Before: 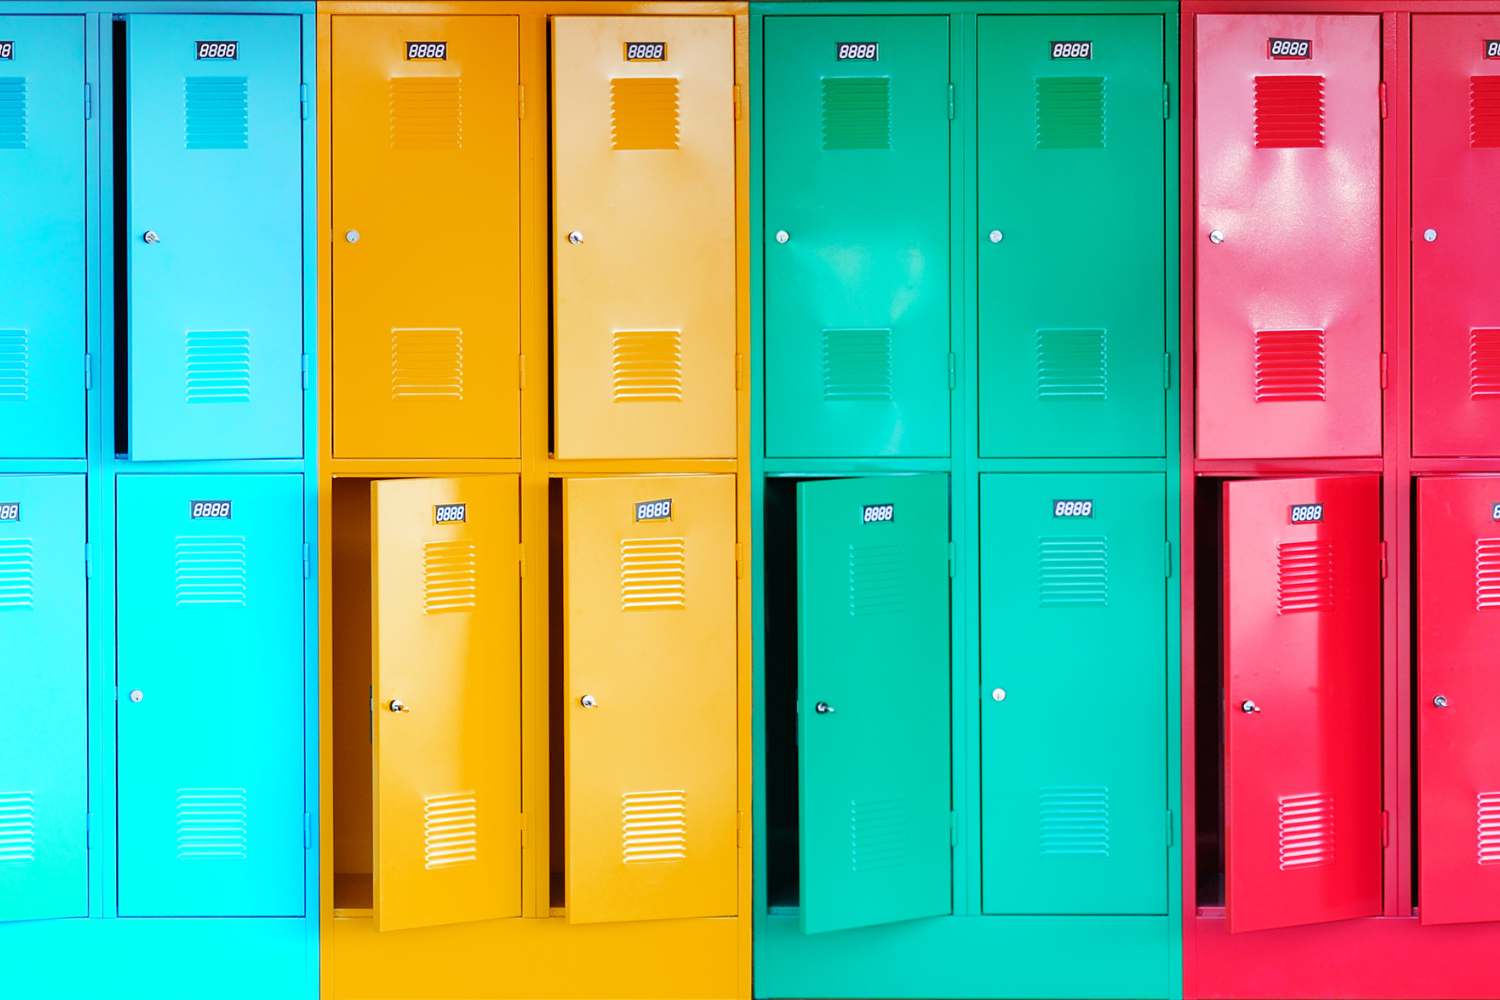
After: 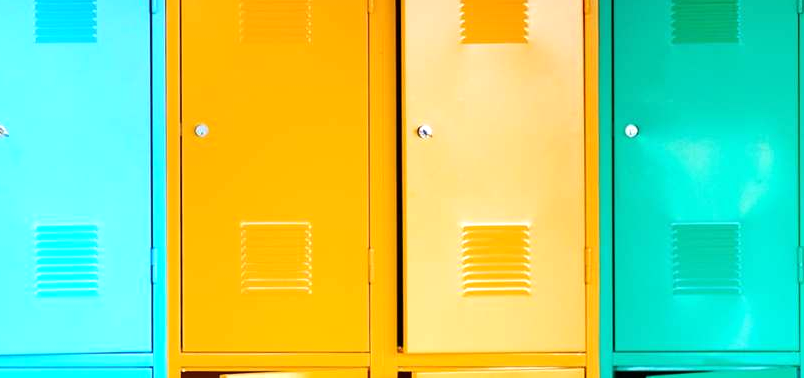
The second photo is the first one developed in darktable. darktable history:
tone equalizer: -8 EV -0.417 EV, -7 EV -0.389 EV, -6 EV -0.333 EV, -5 EV -0.222 EV, -3 EV 0.222 EV, -2 EV 0.333 EV, -1 EV 0.389 EV, +0 EV 0.417 EV, edges refinement/feathering 500, mask exposure compensation -1.57 EV, preserve details no
crop: left 10.121%, top 10.631%, right 36.218%, bottom 51.526%
